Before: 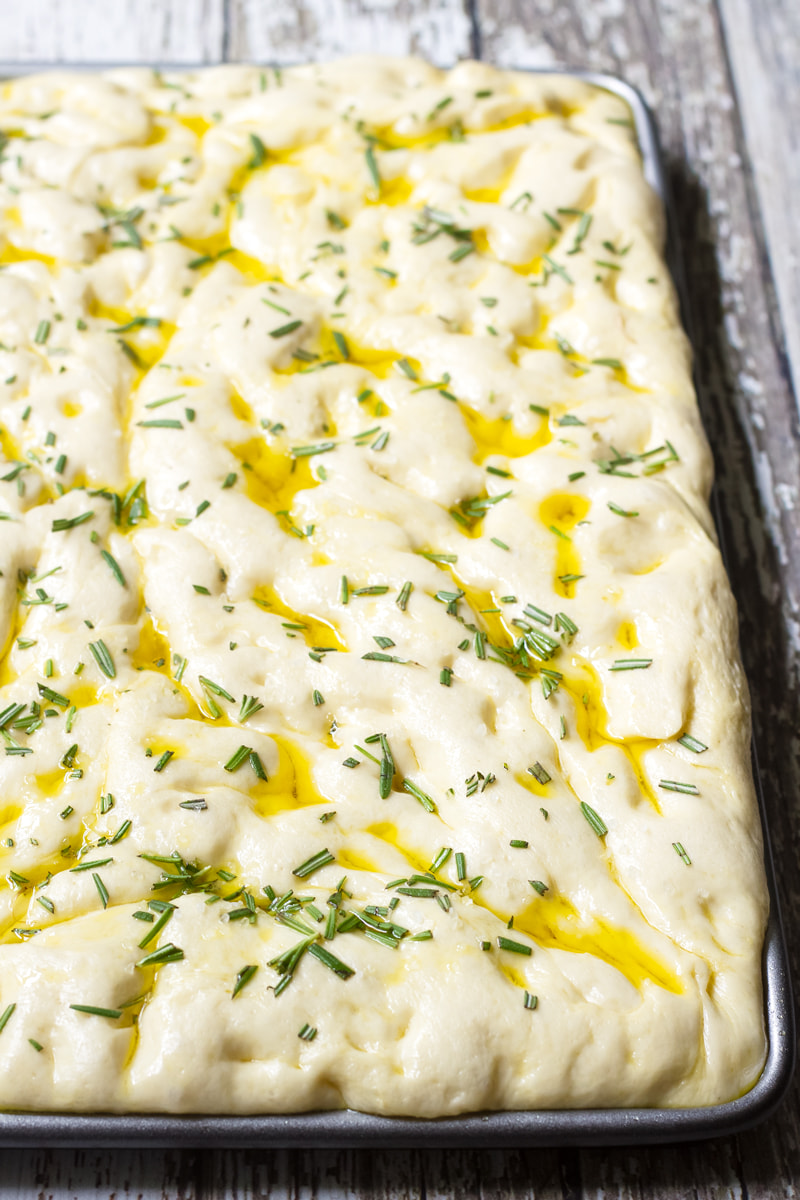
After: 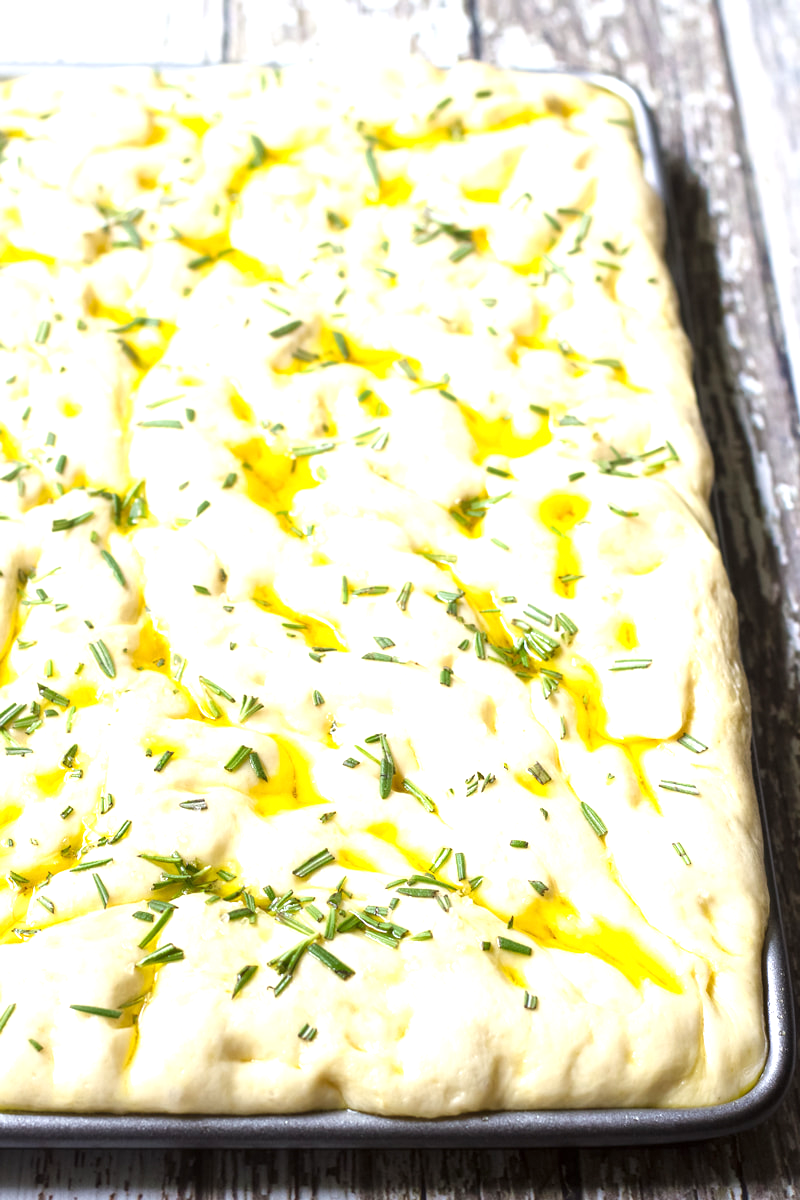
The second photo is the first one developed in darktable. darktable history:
exposure: exposure 0.702 EV, compensate exposure bias true, compensate highlight preservation false
